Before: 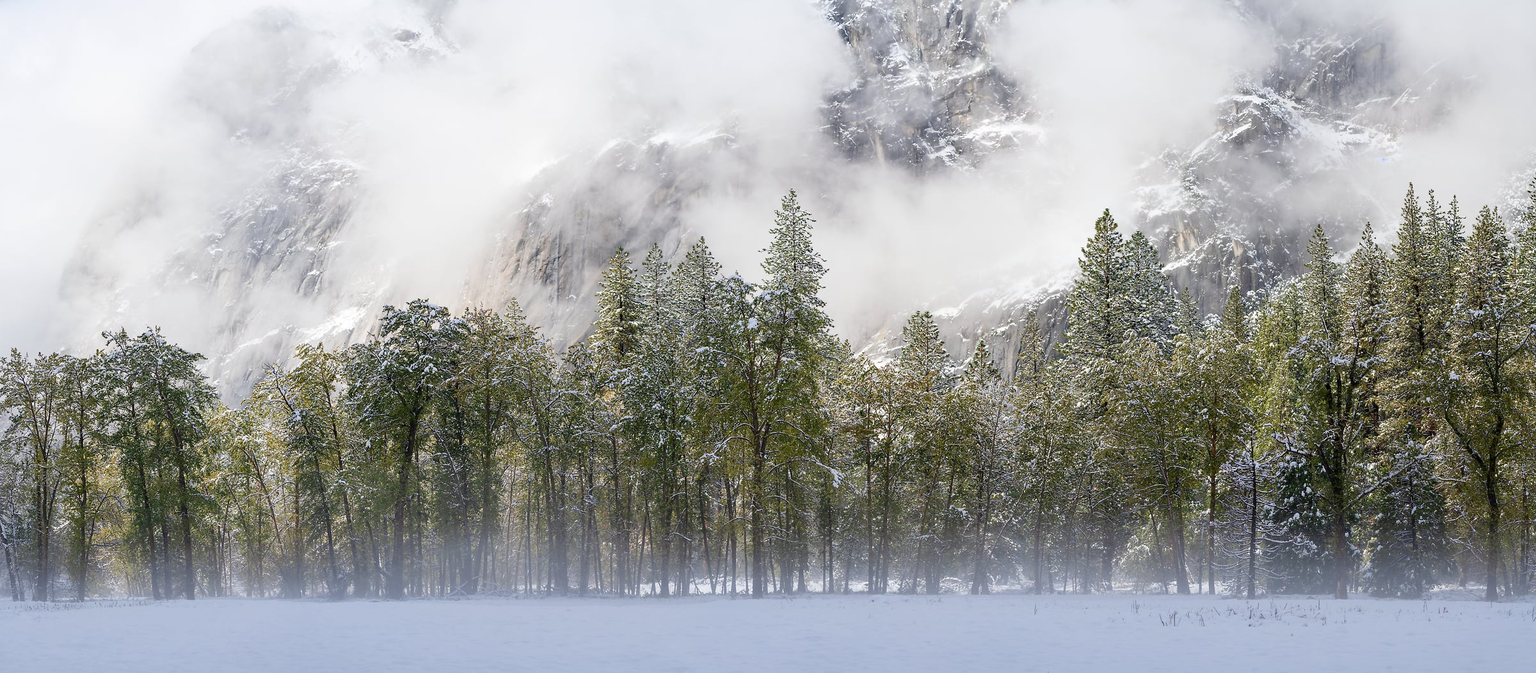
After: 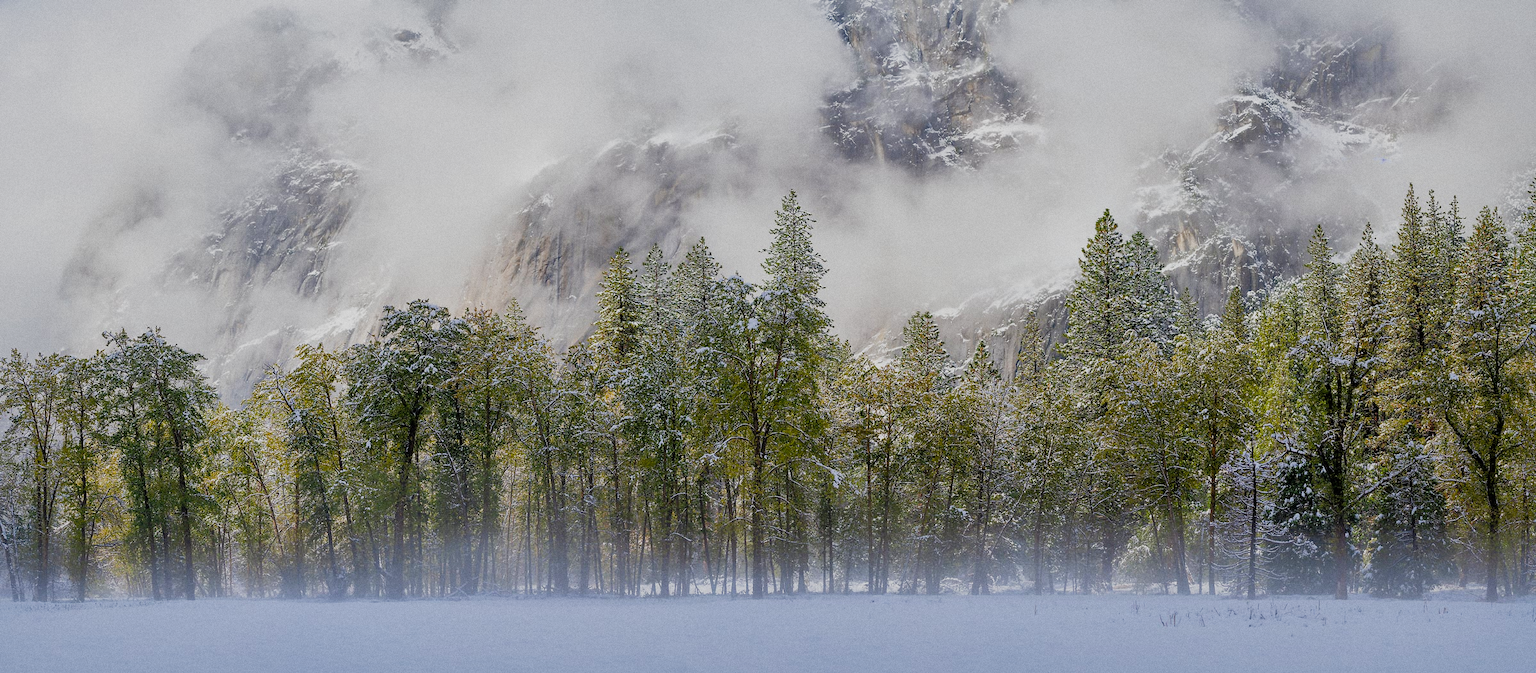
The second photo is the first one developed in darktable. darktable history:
color balance rgb: linear chroma grading › global chroma 15%, perceptual saturation grading › global saturation 30%
grain: coarseness 0.09 ISO
filmic rgb: middle gray luminance 21.73%, black relative exposure -14 EV, white relative exposure 2.96 EV, threshold 6 EV, target black luminance 0%, hardness 8.81, latitude 59.69%, contrast 1.208, highlights saturation mix 5%, shadows ↔ highlights balance 41.6%, add noise in highlights 0, color science v3 (2019), use custom middle-gray values true, iterations of high-quality reconstruction 0, contrast in highlights soft, enable highlight reconstruction true
shadows and highlights: shadows 60, highlights -60
